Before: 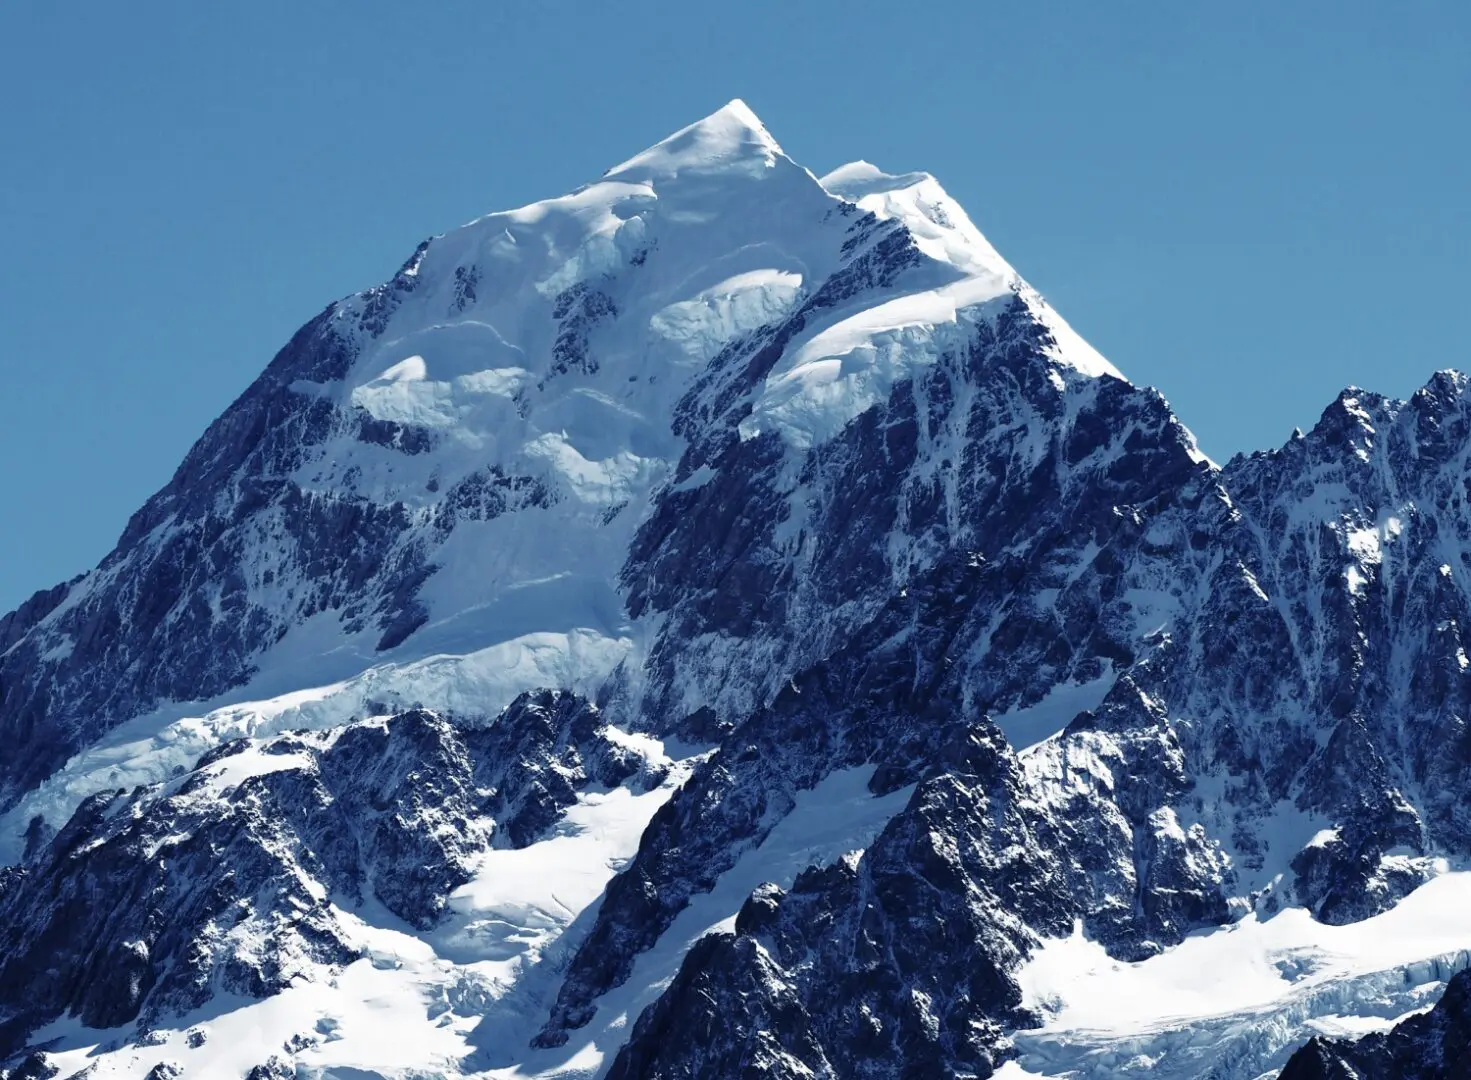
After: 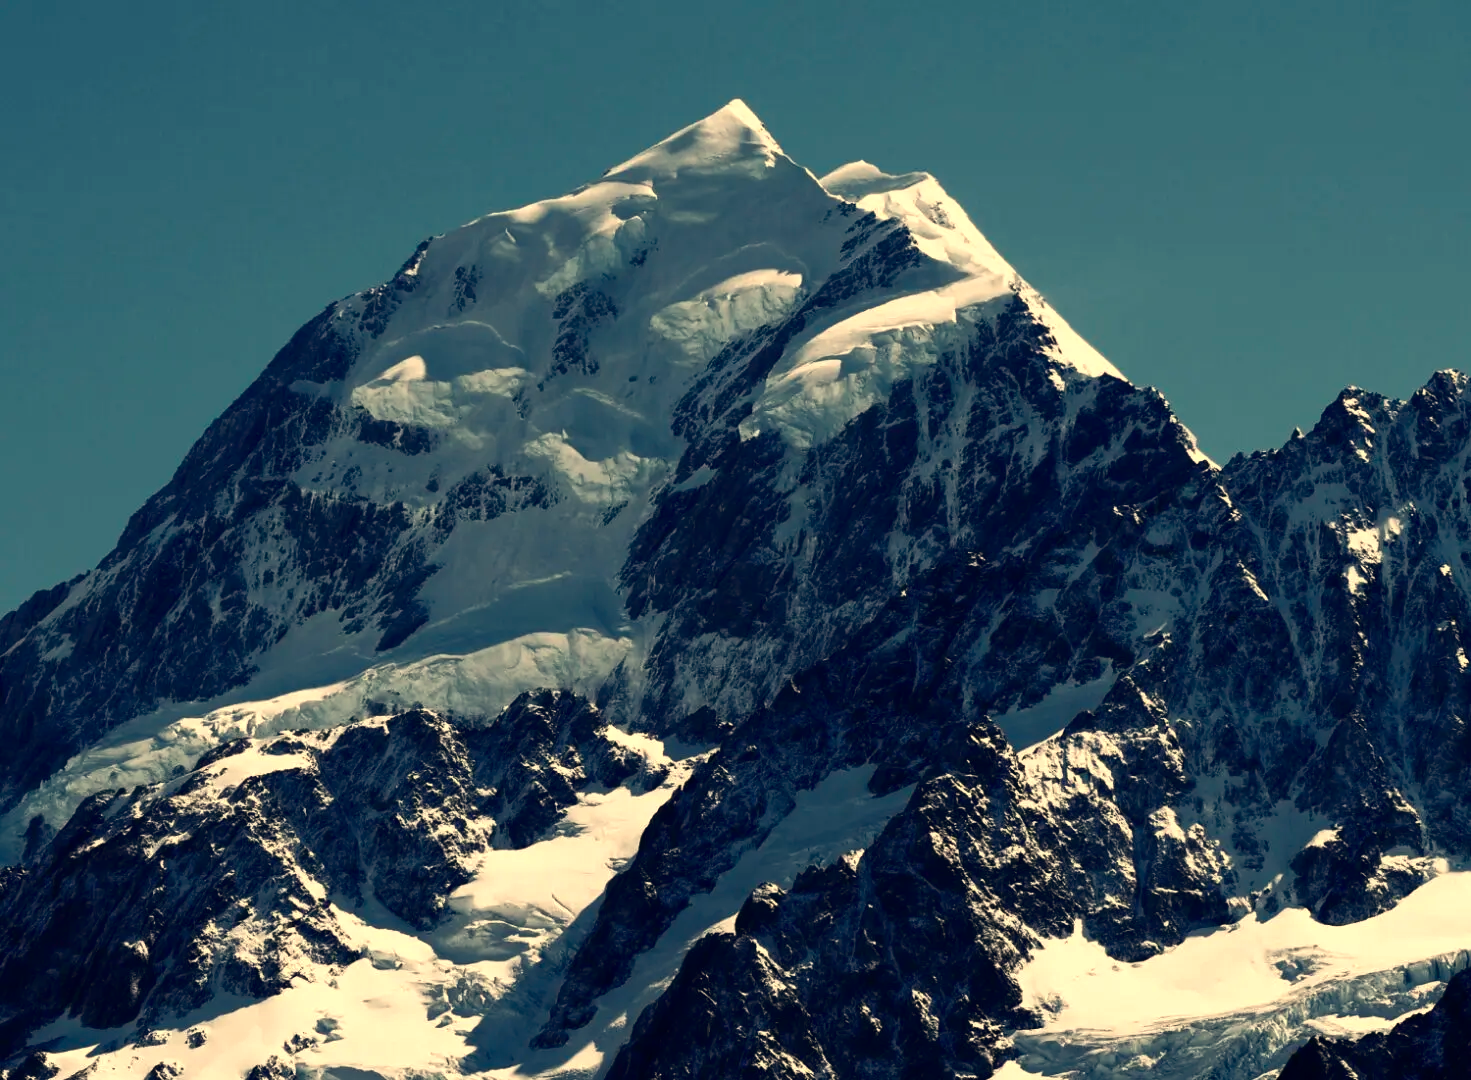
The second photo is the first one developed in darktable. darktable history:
white balance: red 1.138, green 0.996, blue 0.812
contrast brightness saturation: brightness -0.25, saturation 0.2
